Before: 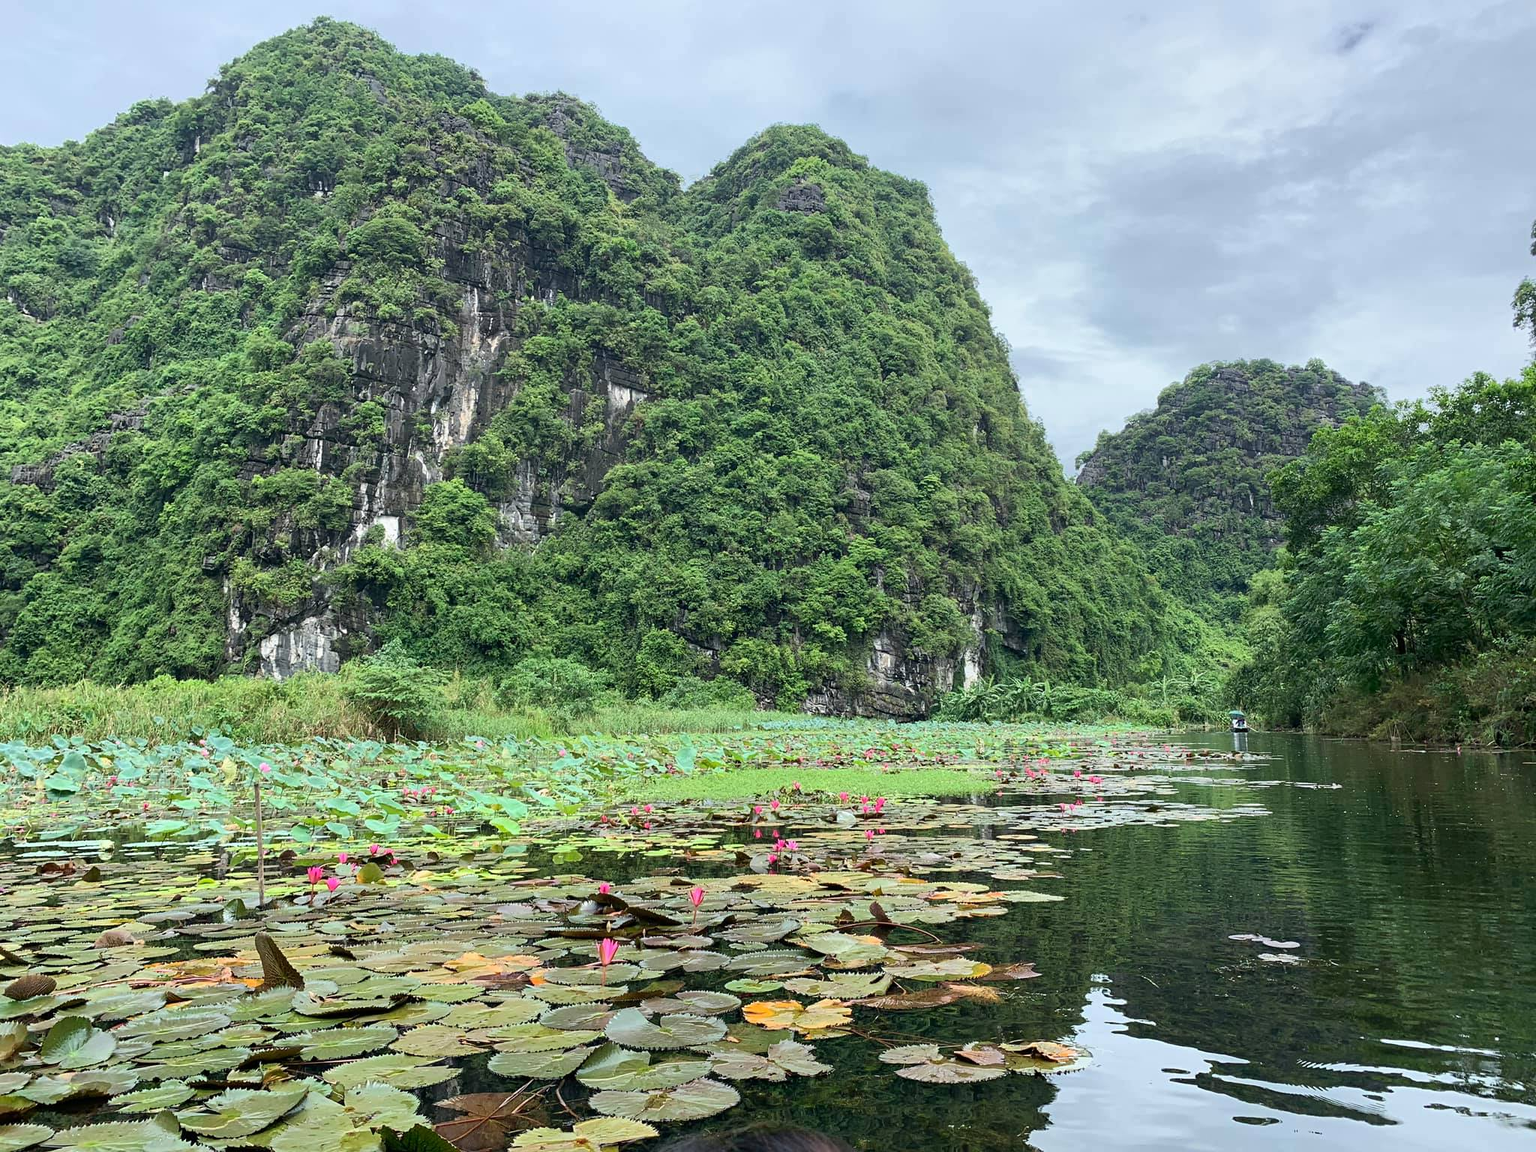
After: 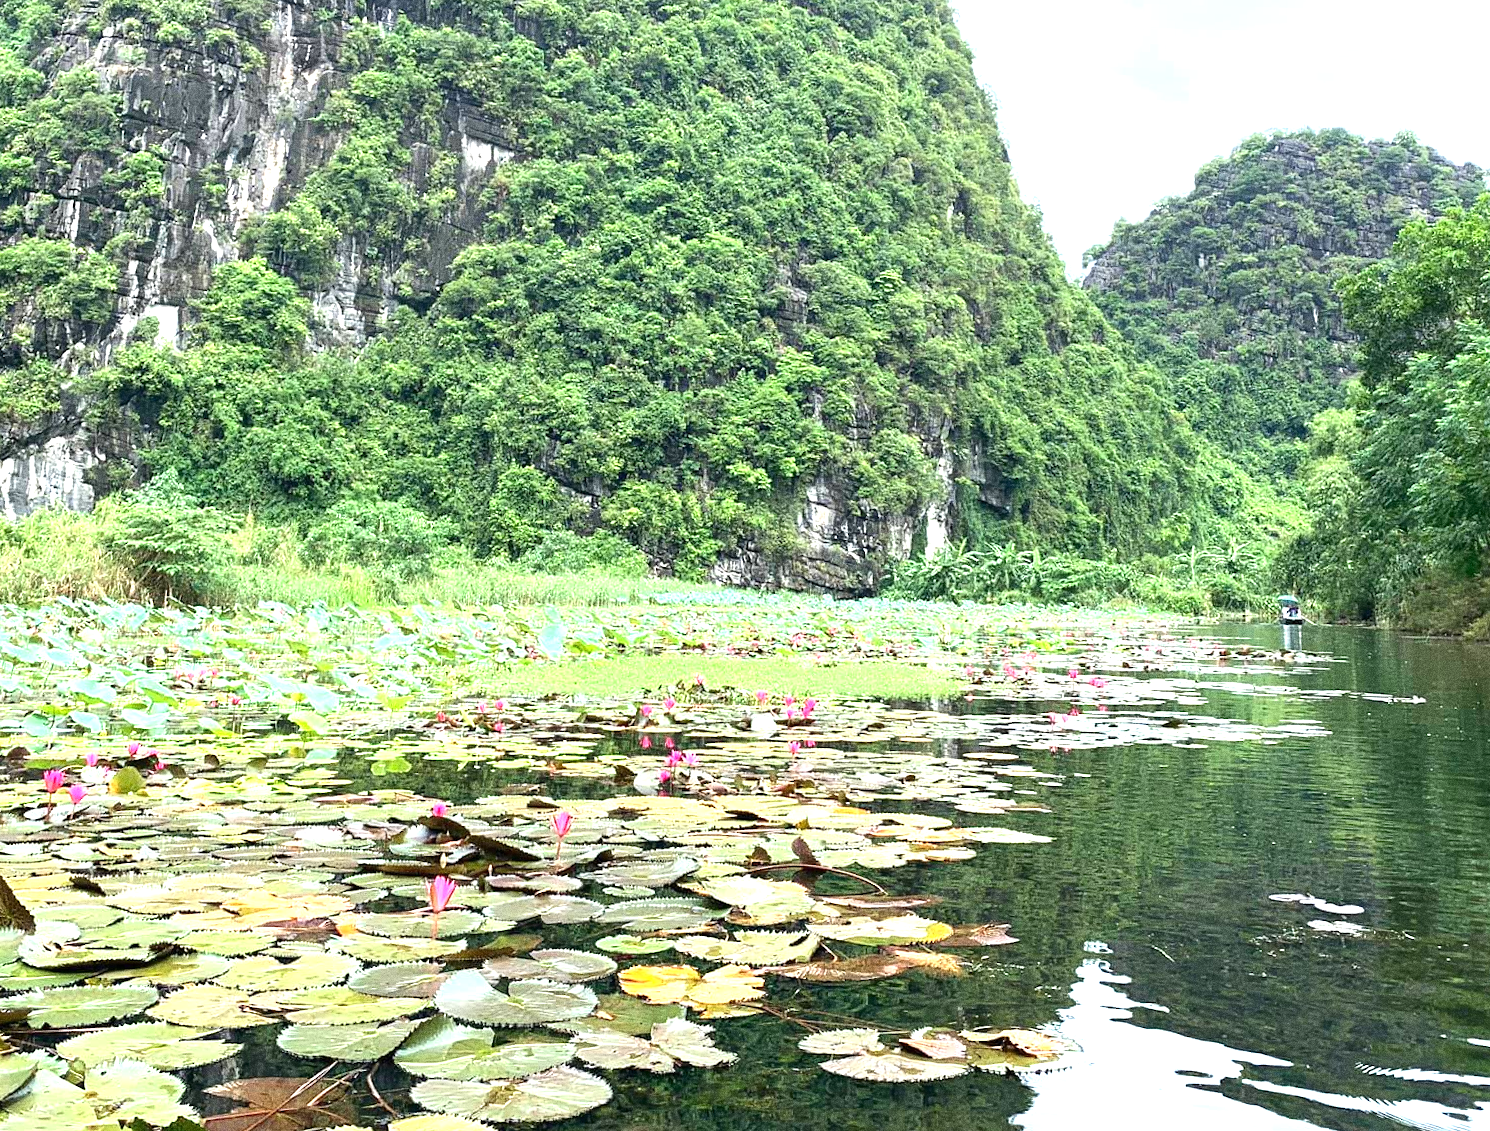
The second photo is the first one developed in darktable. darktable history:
grain: coarseness 0.09 ISO, strength 40%
crop: left 16.871%, top 22.857%, right 9.116%
tone equalizer: -8 EV -0.55 EV
exposure: black level correction 0, exposure 1.2 EV, compensate highlight preservation false
rotate and perspective: rotation 1.57°, crop left 0.018, crop right 0.982, crop top 0.039, crop bottom 0.961
